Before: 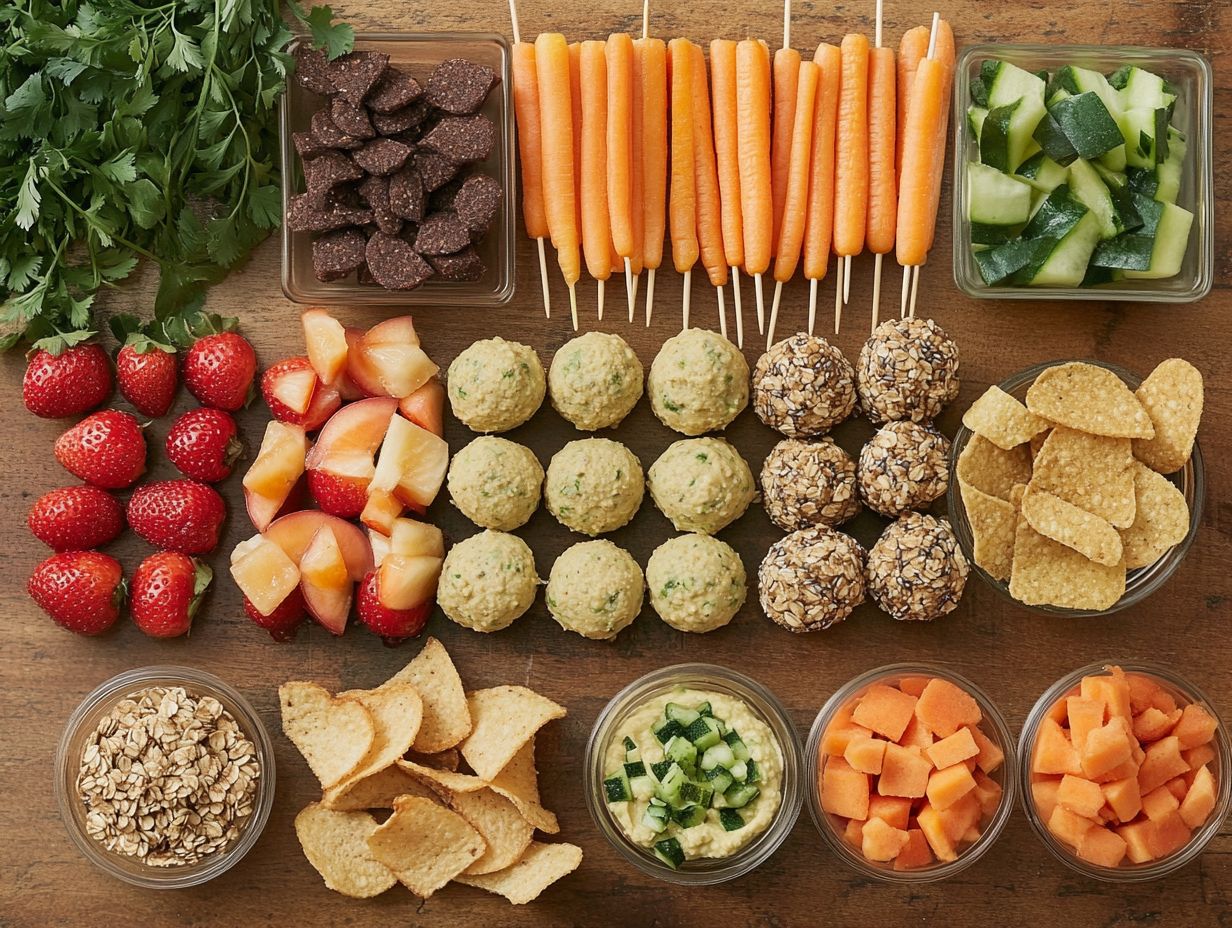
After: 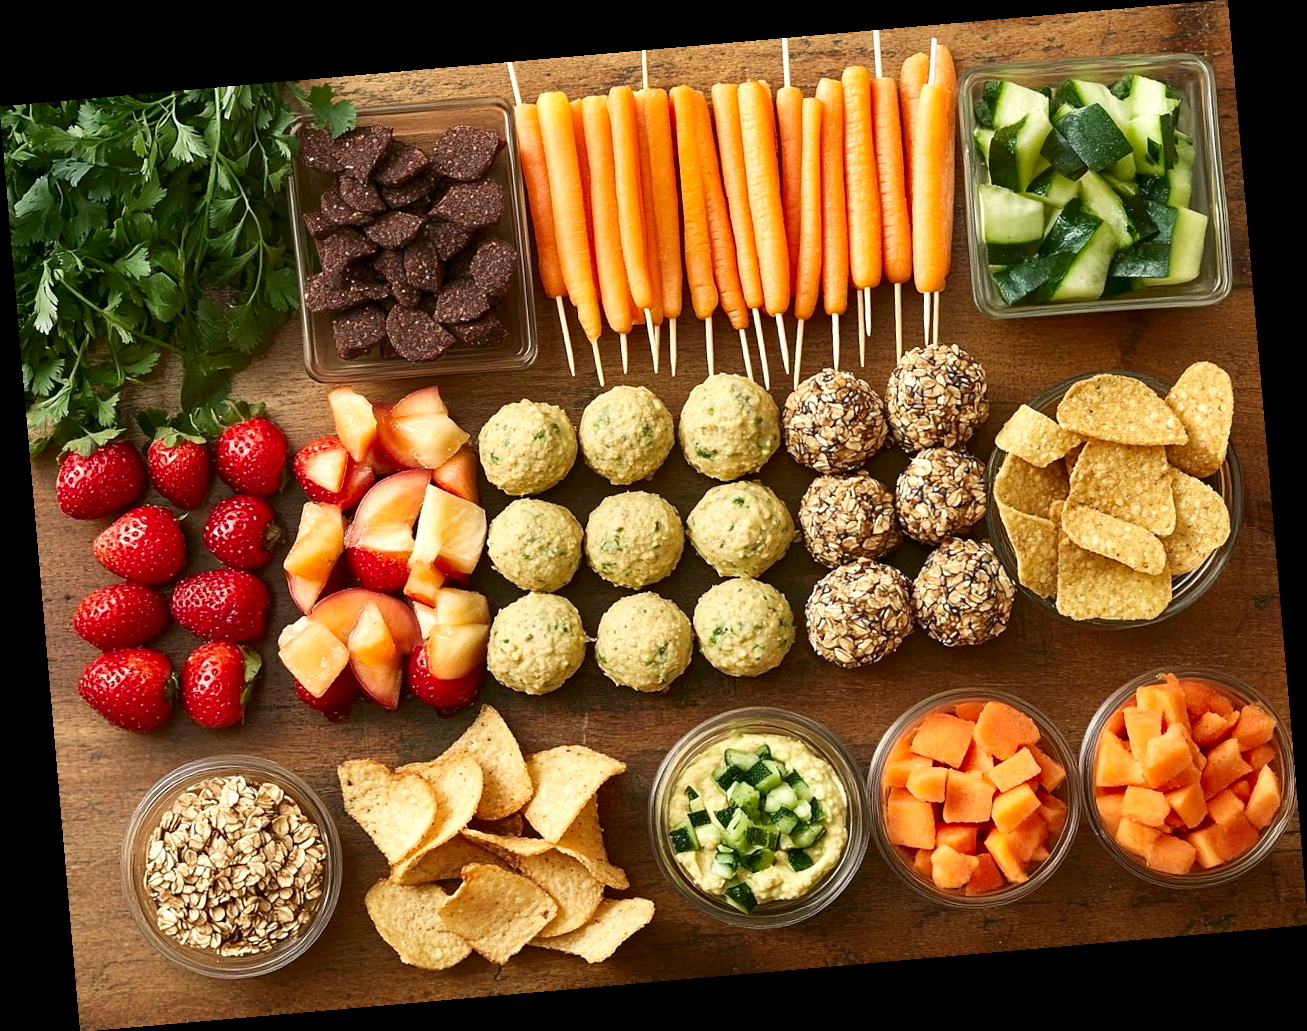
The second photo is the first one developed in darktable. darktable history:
contrast brightness saturation: contrast 0.07, brightness -0.14, saturation 0.11
rotate and perspective: rotation -4.98°, automatic cropping off
exposure: exposure 0.566 EV, compensate highlight preservation false
